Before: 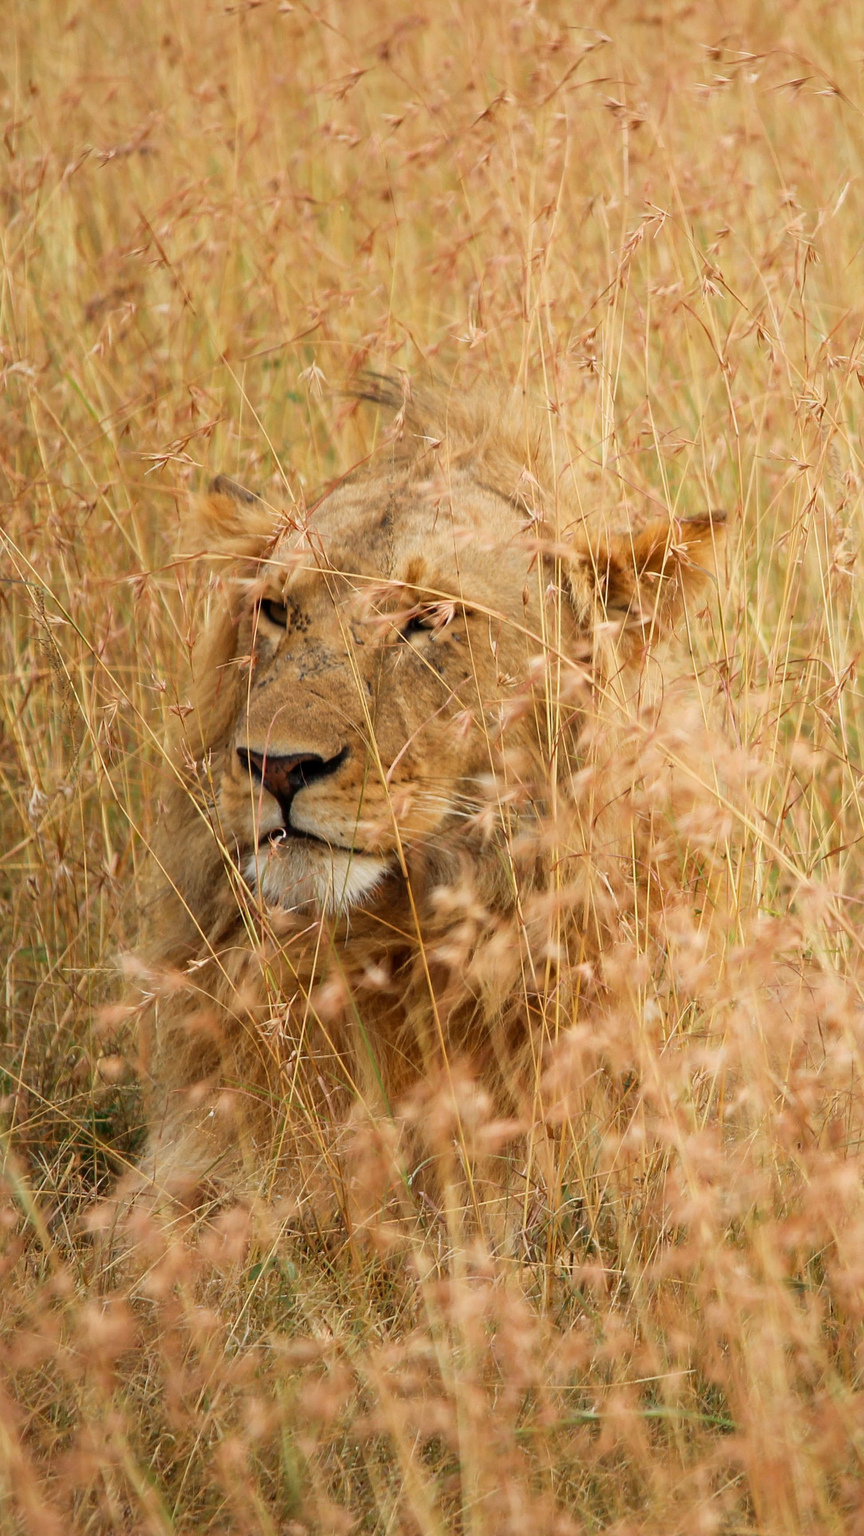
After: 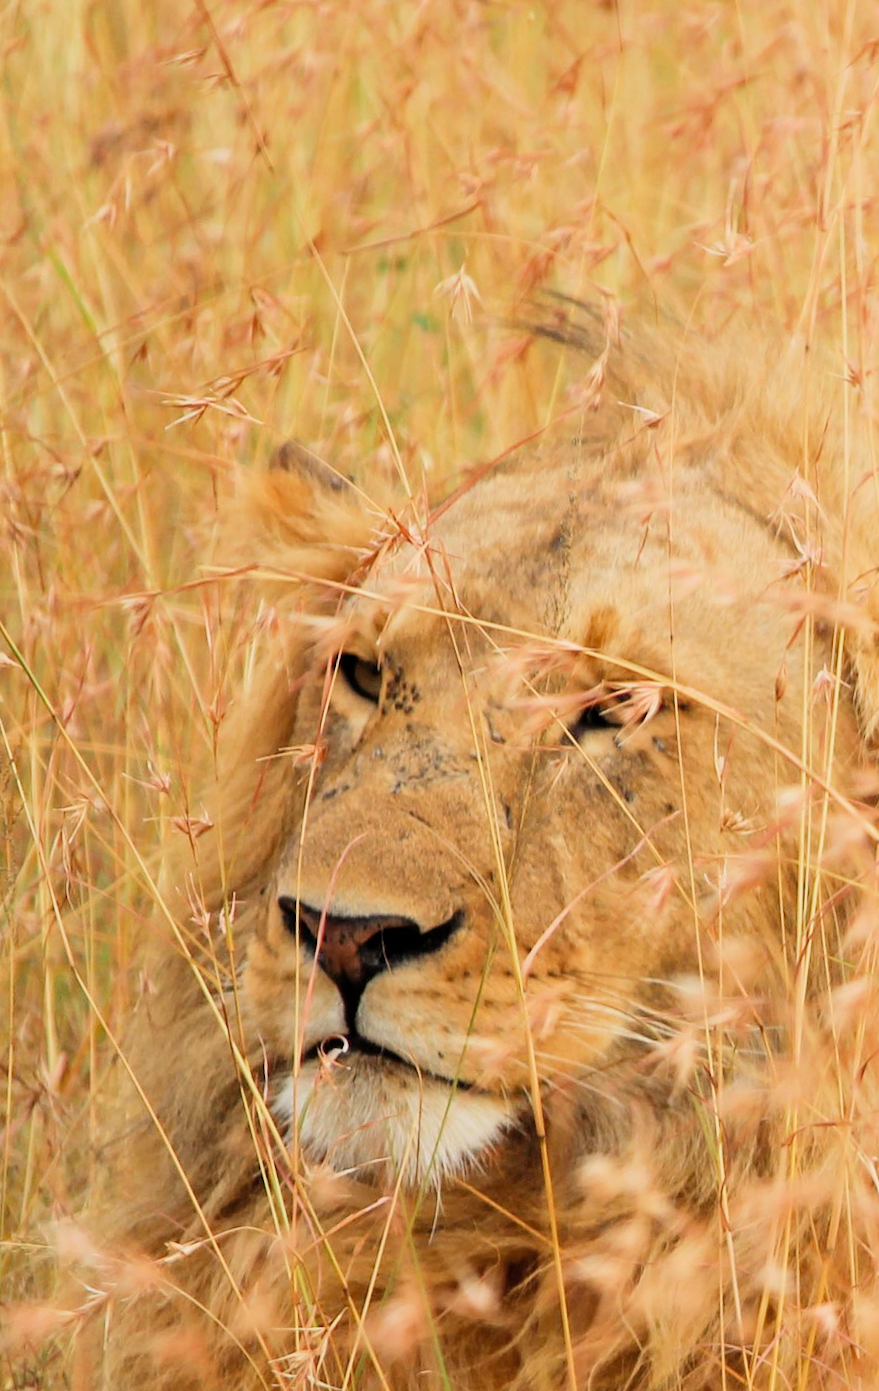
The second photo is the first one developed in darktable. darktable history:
filmic rgb: black relative exposure -7.48 EV, white relative exposure 4.83 EV, hardness 3.4, color science v6 (2022)
exposure: black level correction 0, exposure 0.9 EV, compensate highlight preservation false
shadows and highlights: shadows 25, highlights -25
crop and rotate: angle -4.99°, left 2.122%, top 6.945%, right 27.566%, bottom 30.519%
